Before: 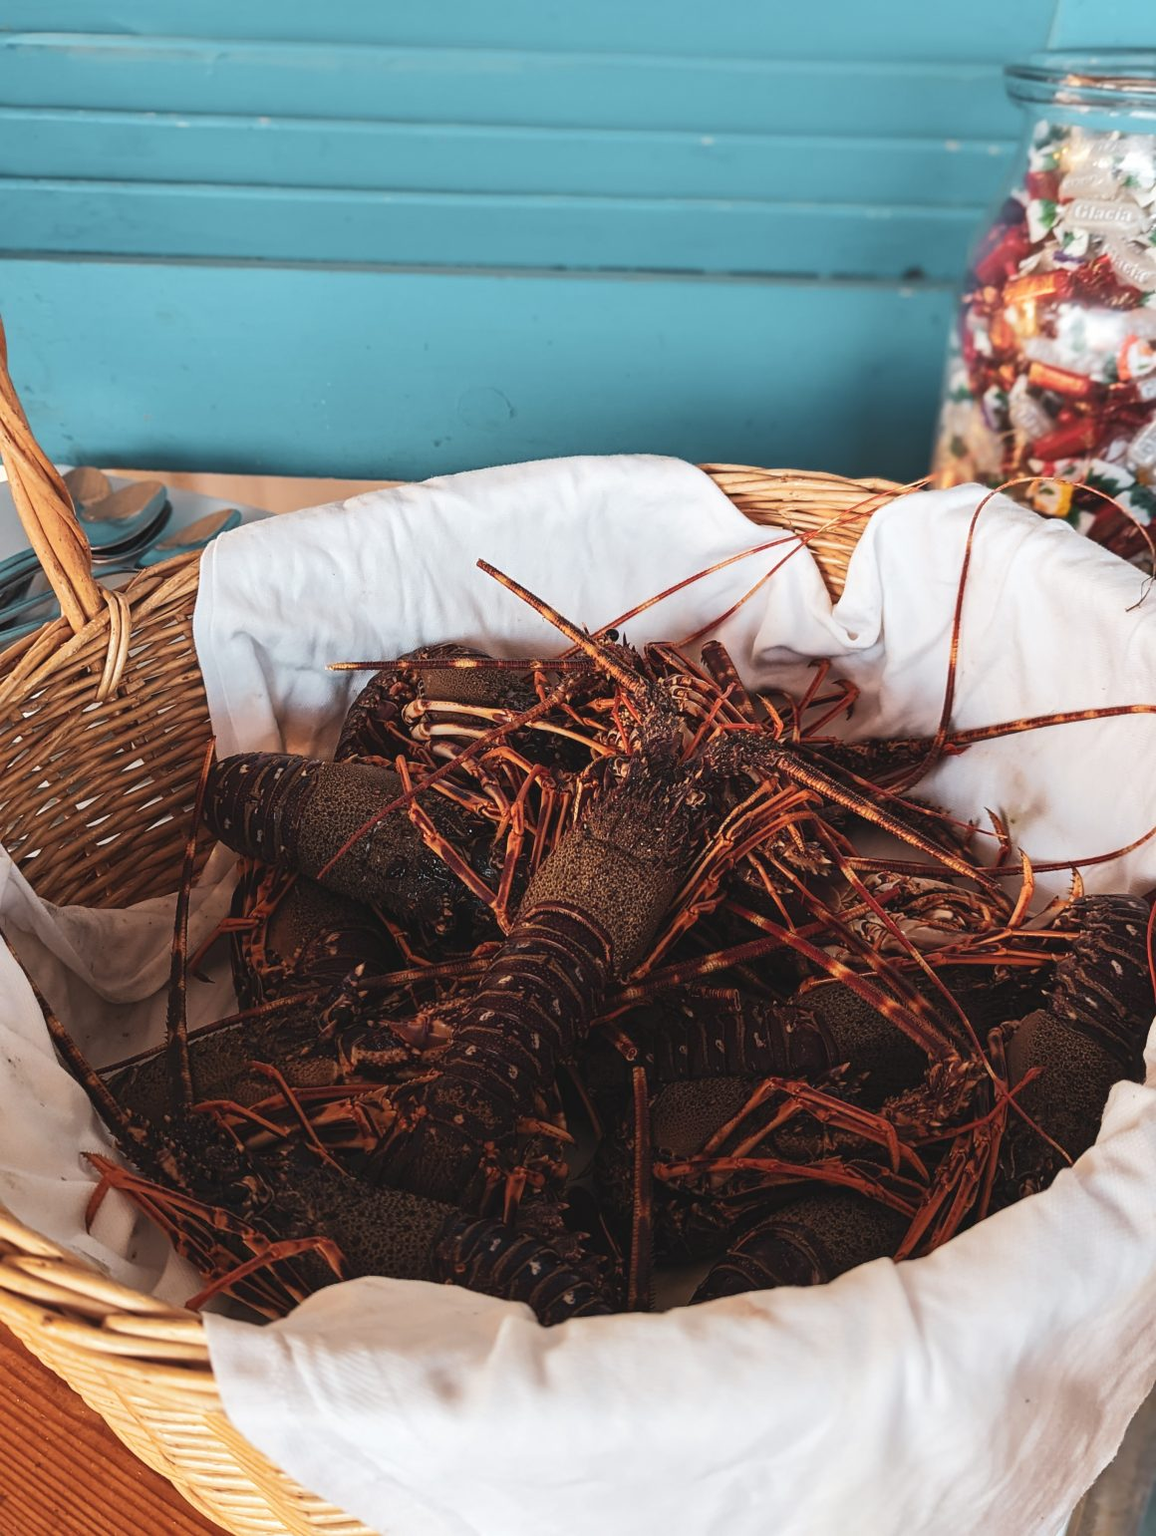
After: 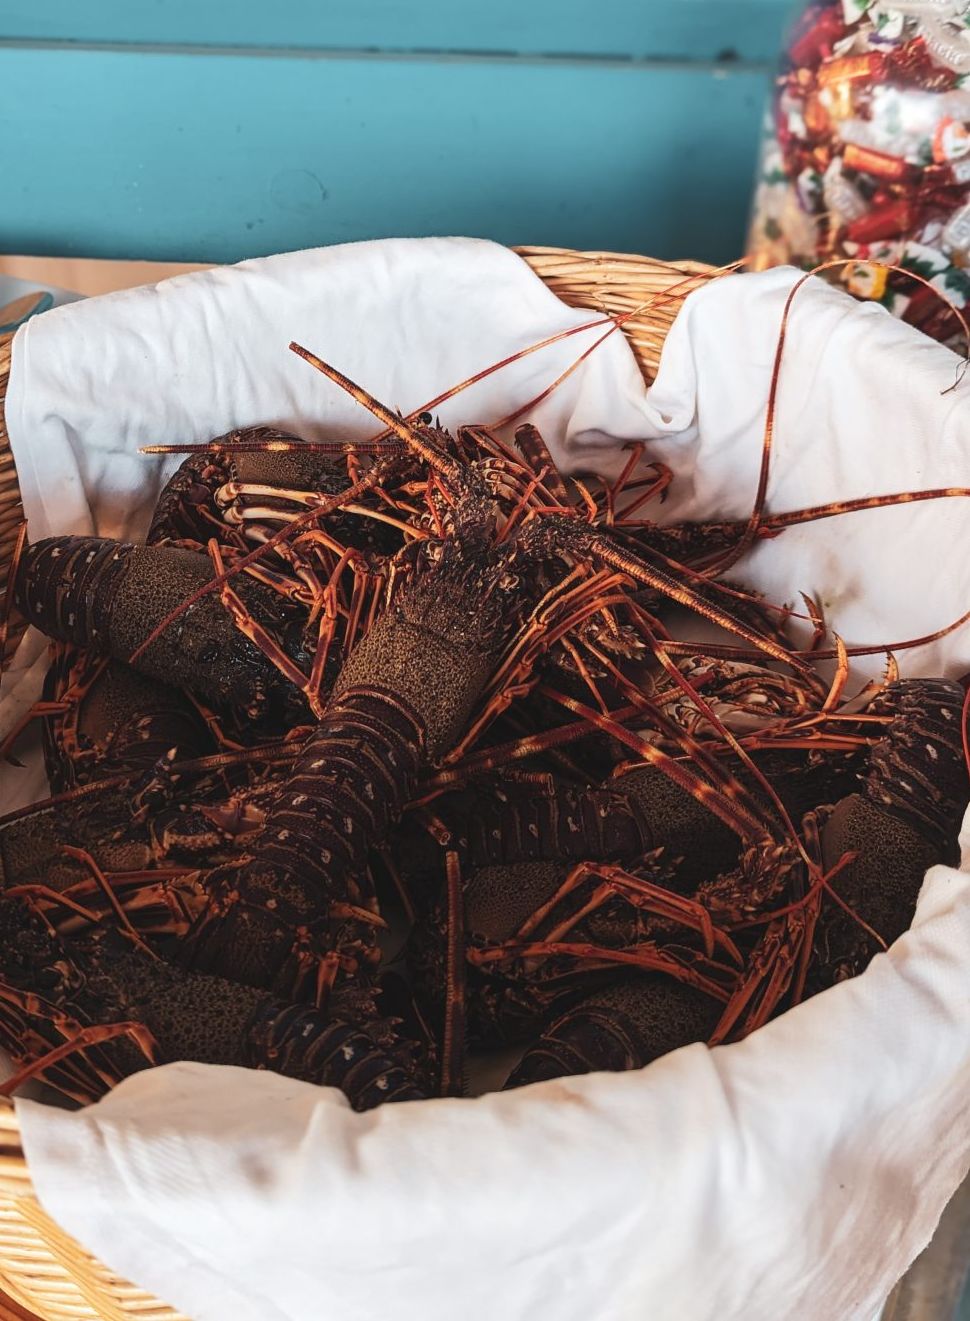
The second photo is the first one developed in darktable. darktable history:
white balance: red 1, blue 1
crop: left 16.315%, top 14.246%
